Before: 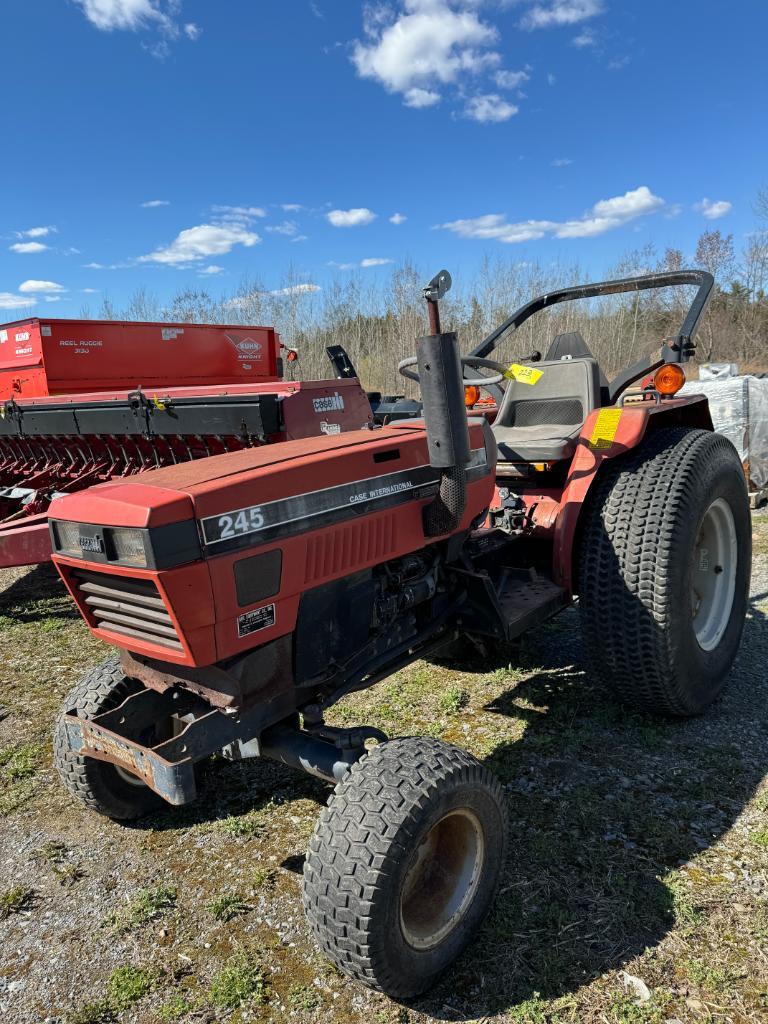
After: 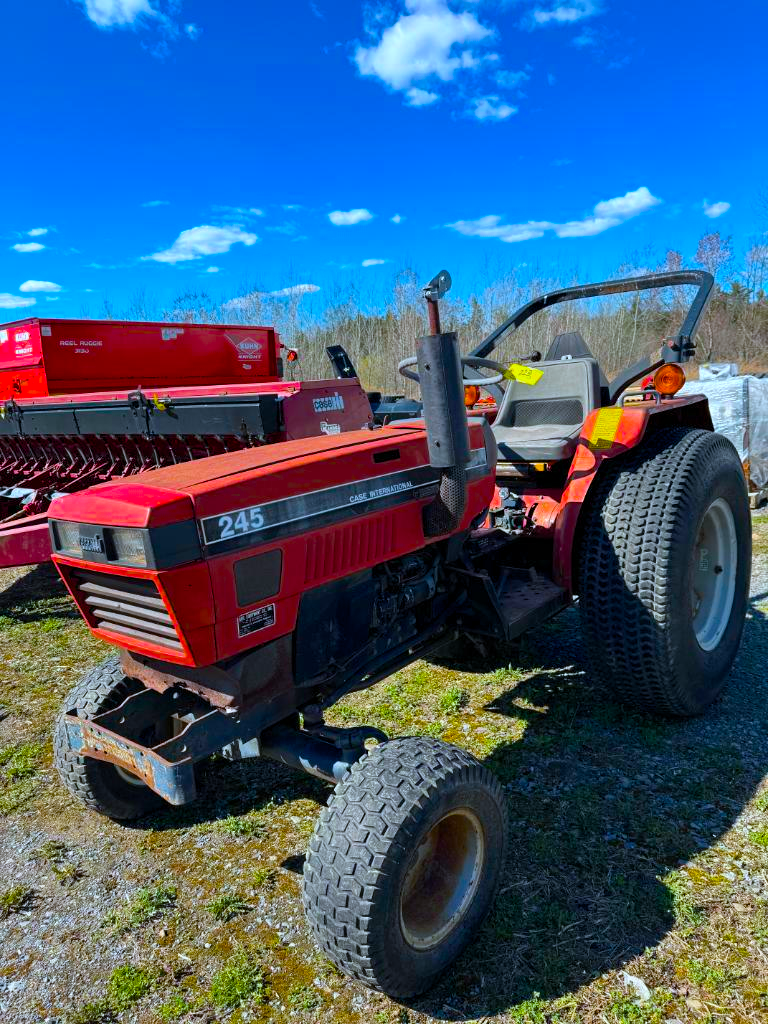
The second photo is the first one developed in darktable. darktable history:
color balance rgb: perceptual saturation grading › global saturation 100%
color calibration: x 0.367, y 0.379, temperature 4395.86 K
